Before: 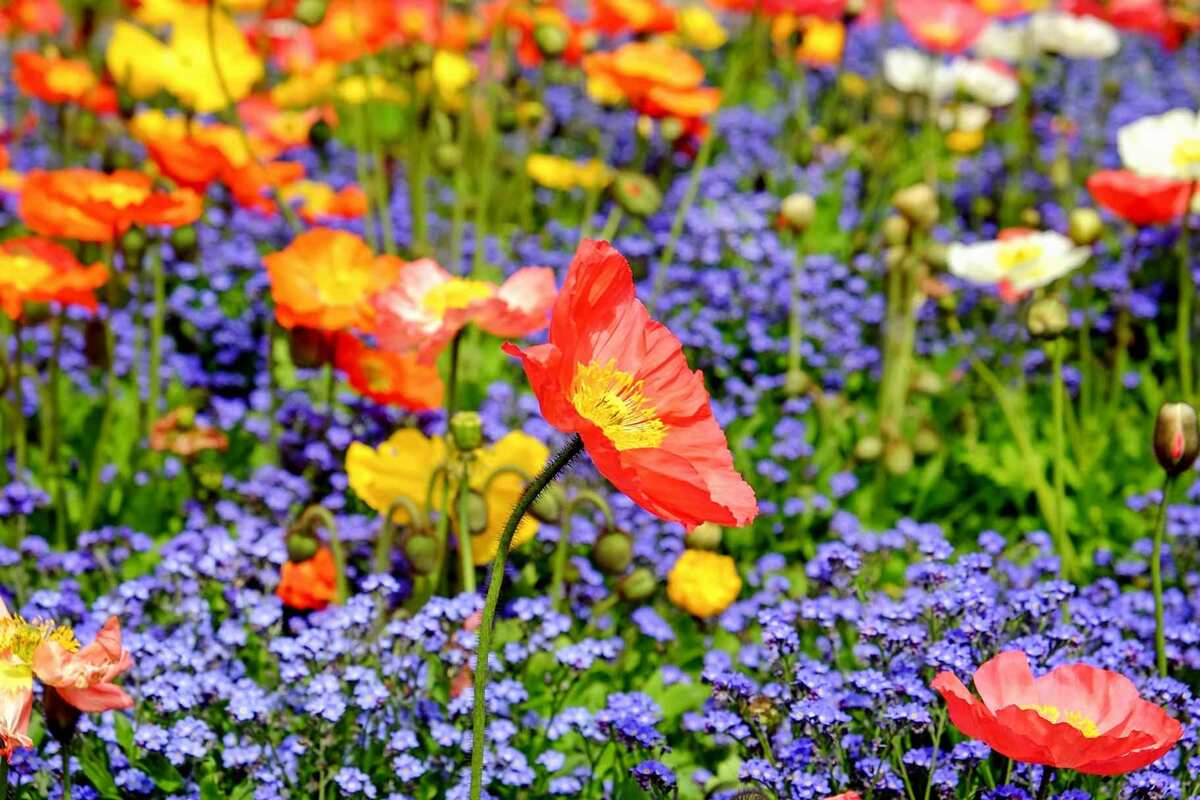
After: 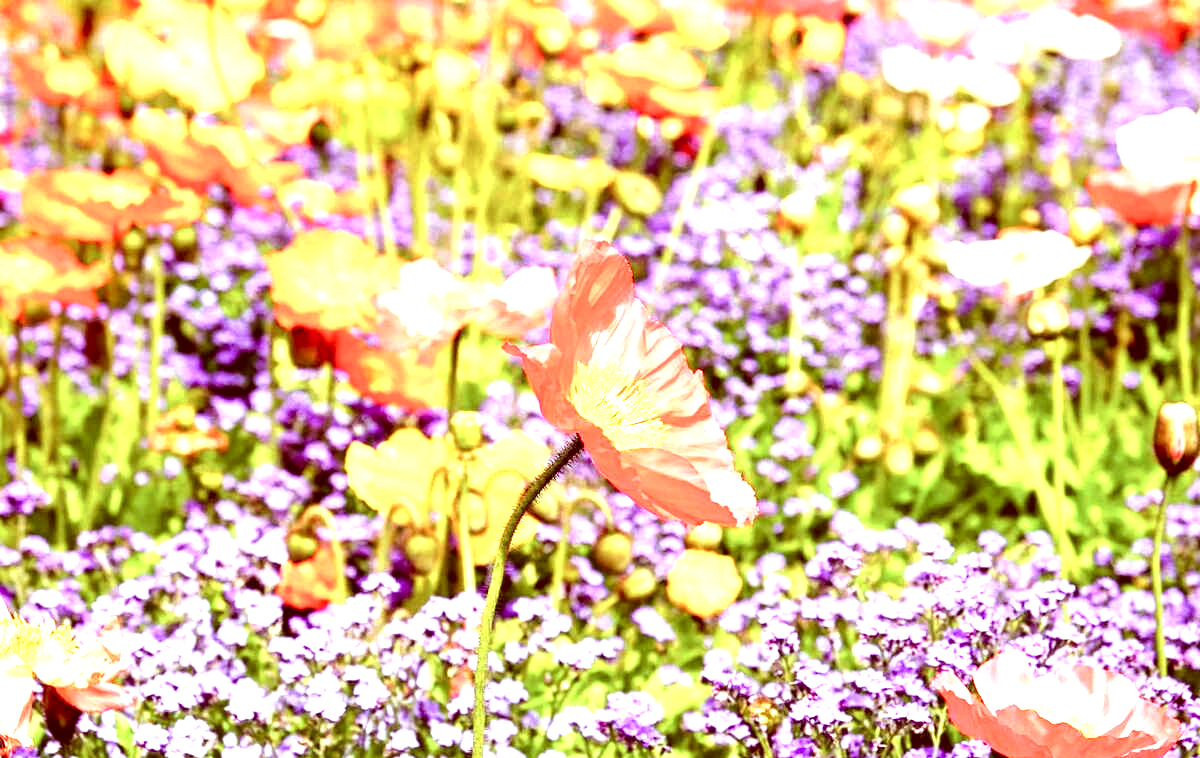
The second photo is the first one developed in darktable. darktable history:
tone equalizer: edges refinement/feathering 500, mask exposure compensation -1.57 EV, preserve details no
color correction: highlights a* 9.56, highlights b* 8.58, shadows a* 39.6, shadows b* 39.65, saturation 0.771
crop and rotate: top 0.008%, bottom 5.179%
exposure: black level correction 0, exposure 1.997 EV, compensate highlight preservation false
color calibration: illuminant same as pipeline (D50), adaptation none (bypass), x 0.333, y 0.334, temperature 5013.14 K
